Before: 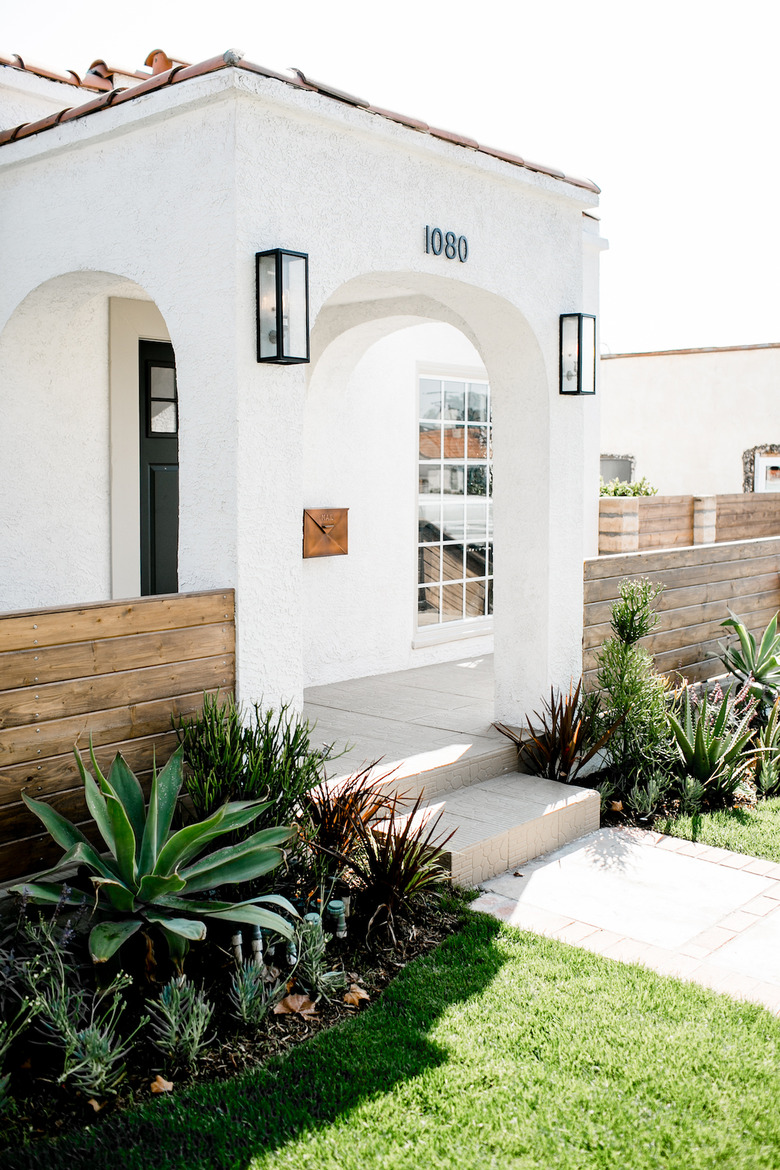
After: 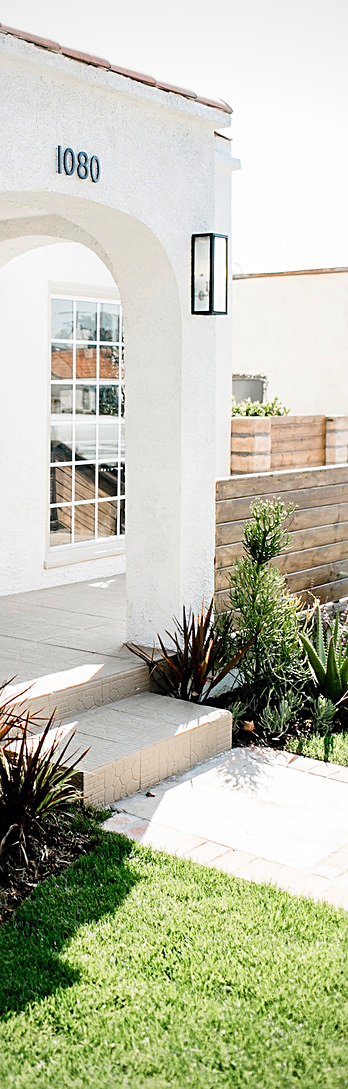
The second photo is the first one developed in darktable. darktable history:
crop: left 47.208%, top 6.838%, right 8.093%
sharpen: on, module defaults
velvia: on, module defaults
vignetting: fall-off radius 82.27%
